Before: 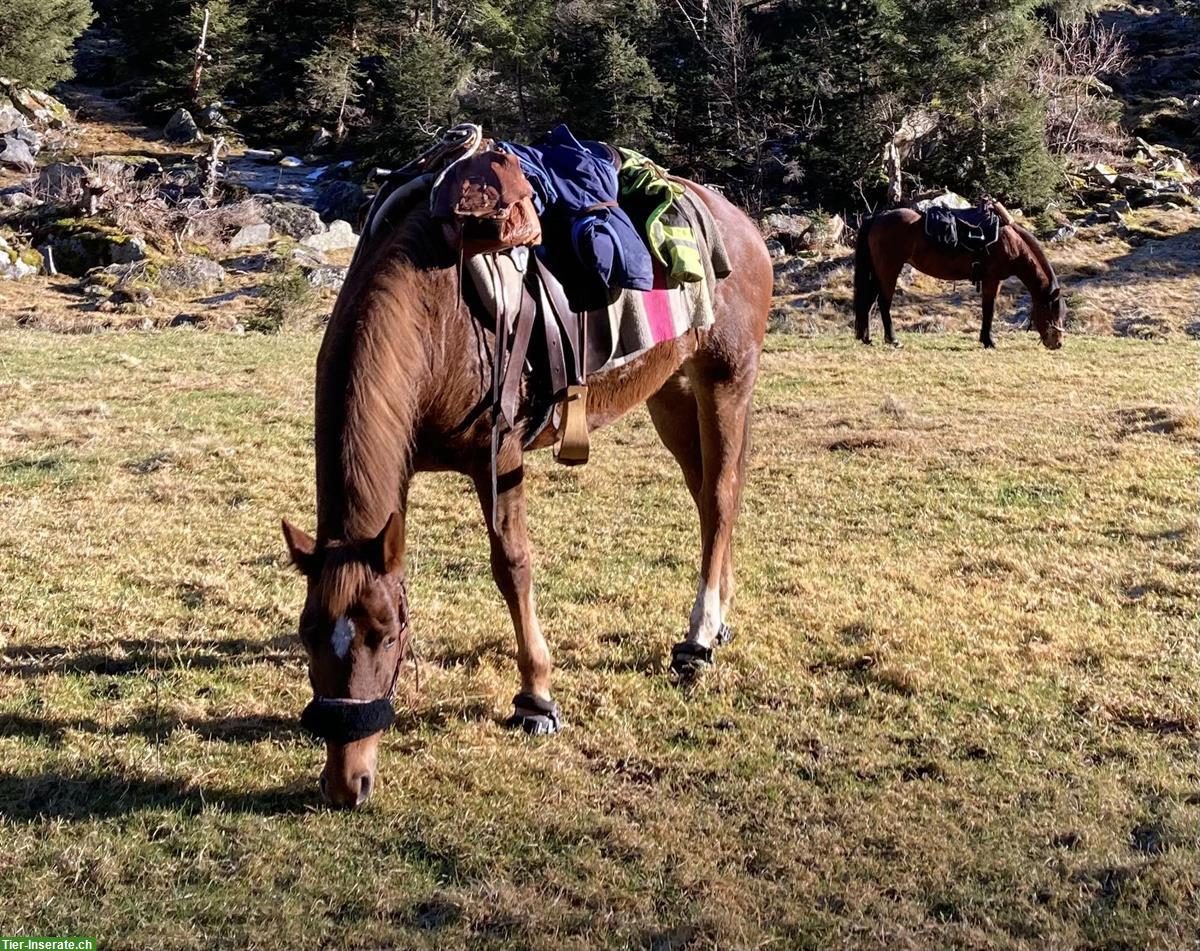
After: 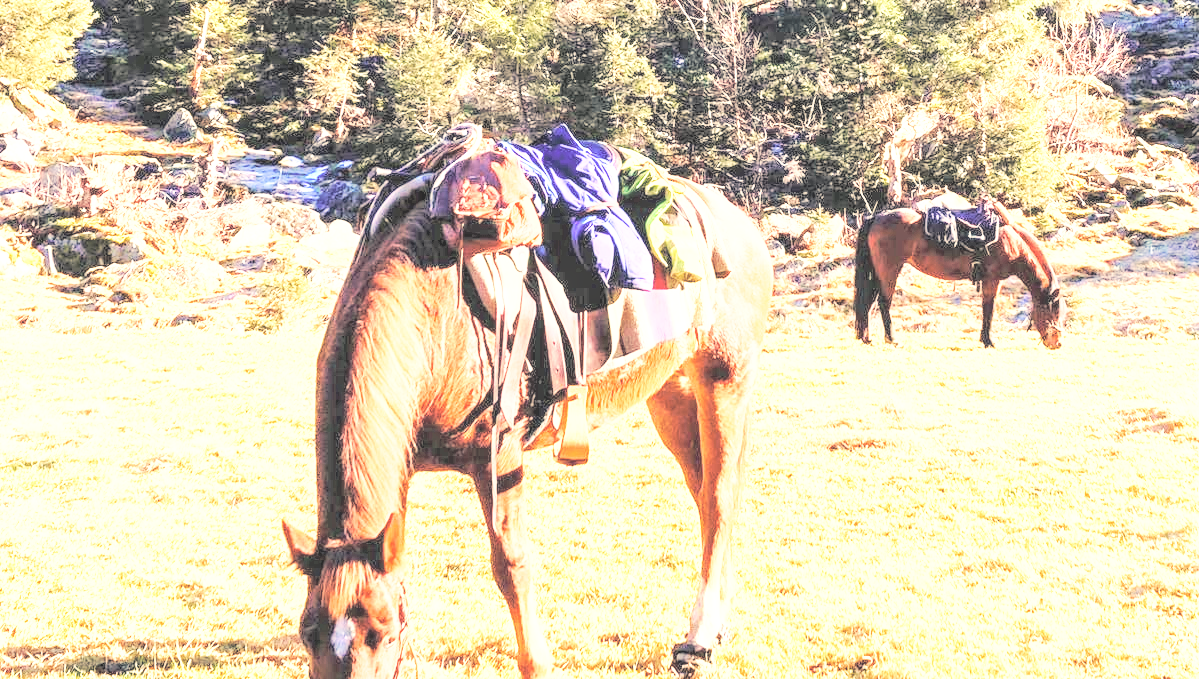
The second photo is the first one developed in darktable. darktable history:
base curve: curves: ch0 [(0, 0) (0.028, 0.03) (0.121, 0.232) (0.46, 0.748) (0.859, 0.968) (1, 1)], preserve colors none
contrast brightness saturation: brightness 1
white balance: red 1.123, blue 0.83
crop: bottom 28.576%
local contrast: on, module defaults
exposure: black level correction 0, exposure 1.75 EV, compensate exposure bias true, compensate highlight preservation false
